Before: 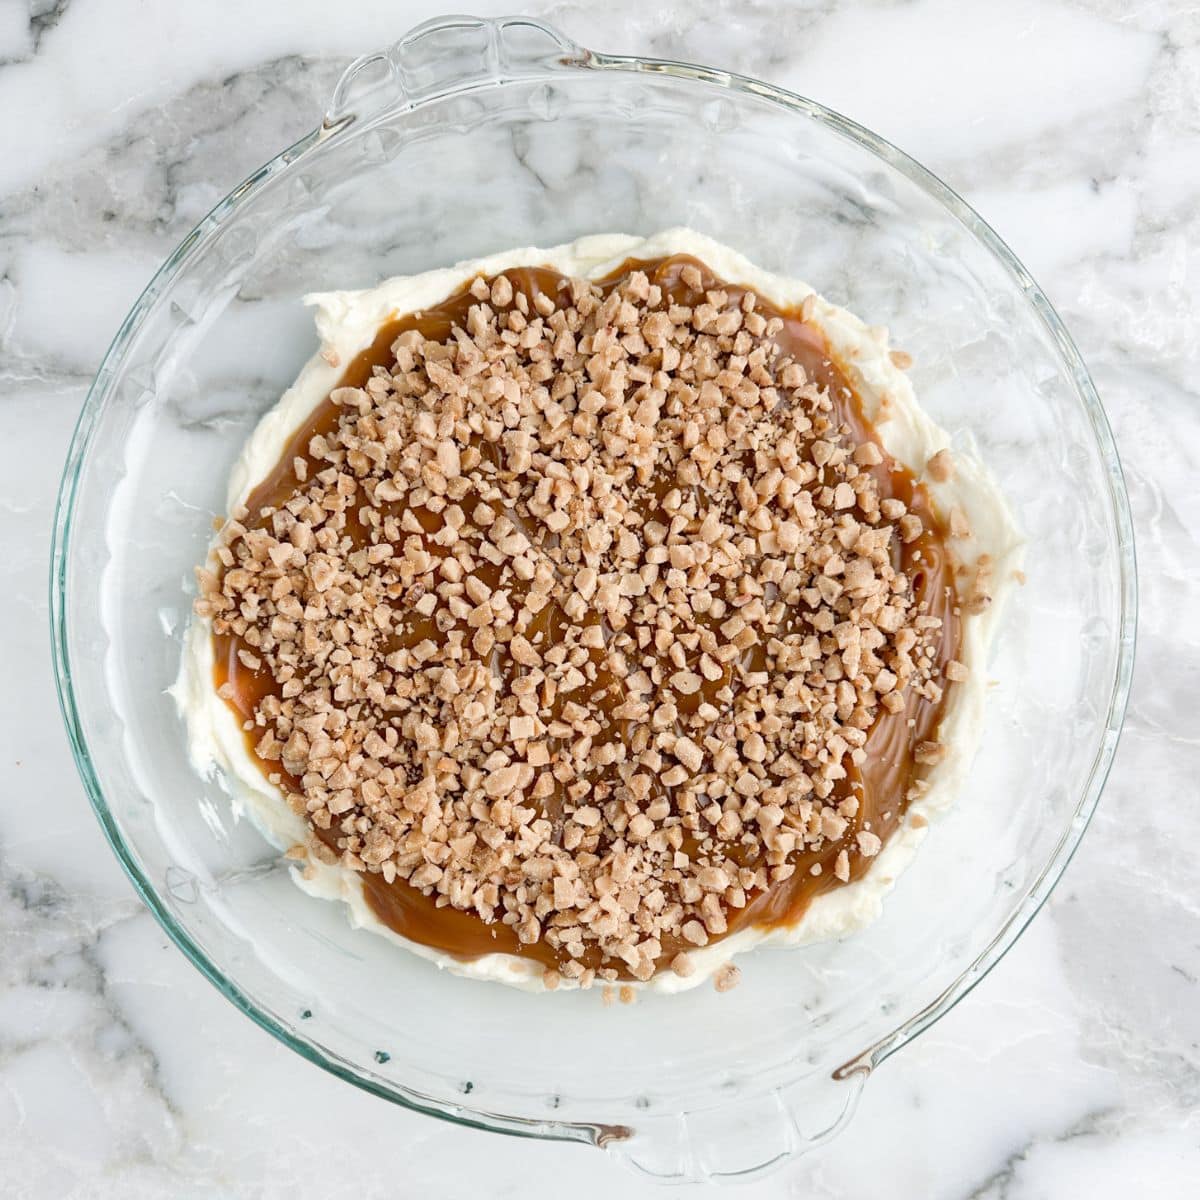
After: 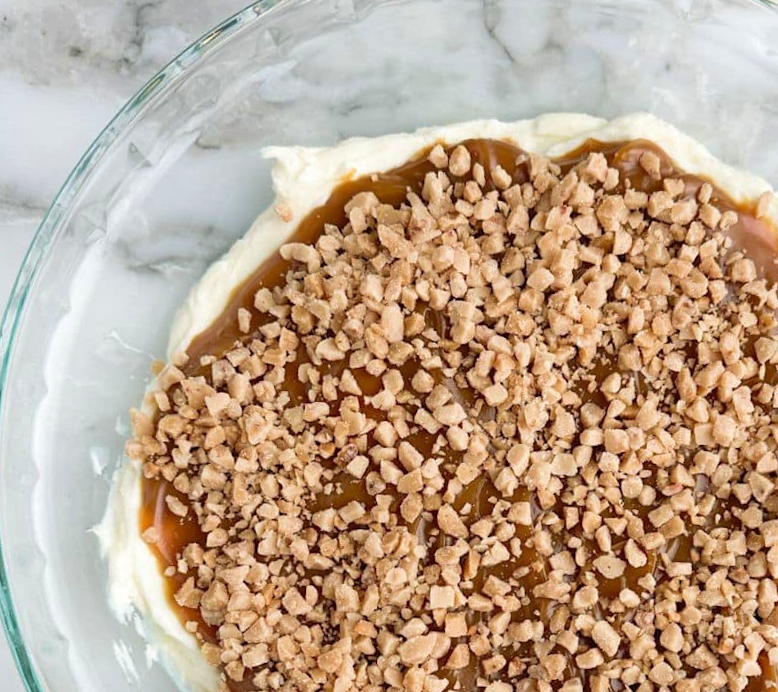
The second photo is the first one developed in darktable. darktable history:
crop and rotate: angle -4.99°, left 2.122%, top 6.945%, right 27.566%, bottom 30.519%
velvia: on, module defaults
